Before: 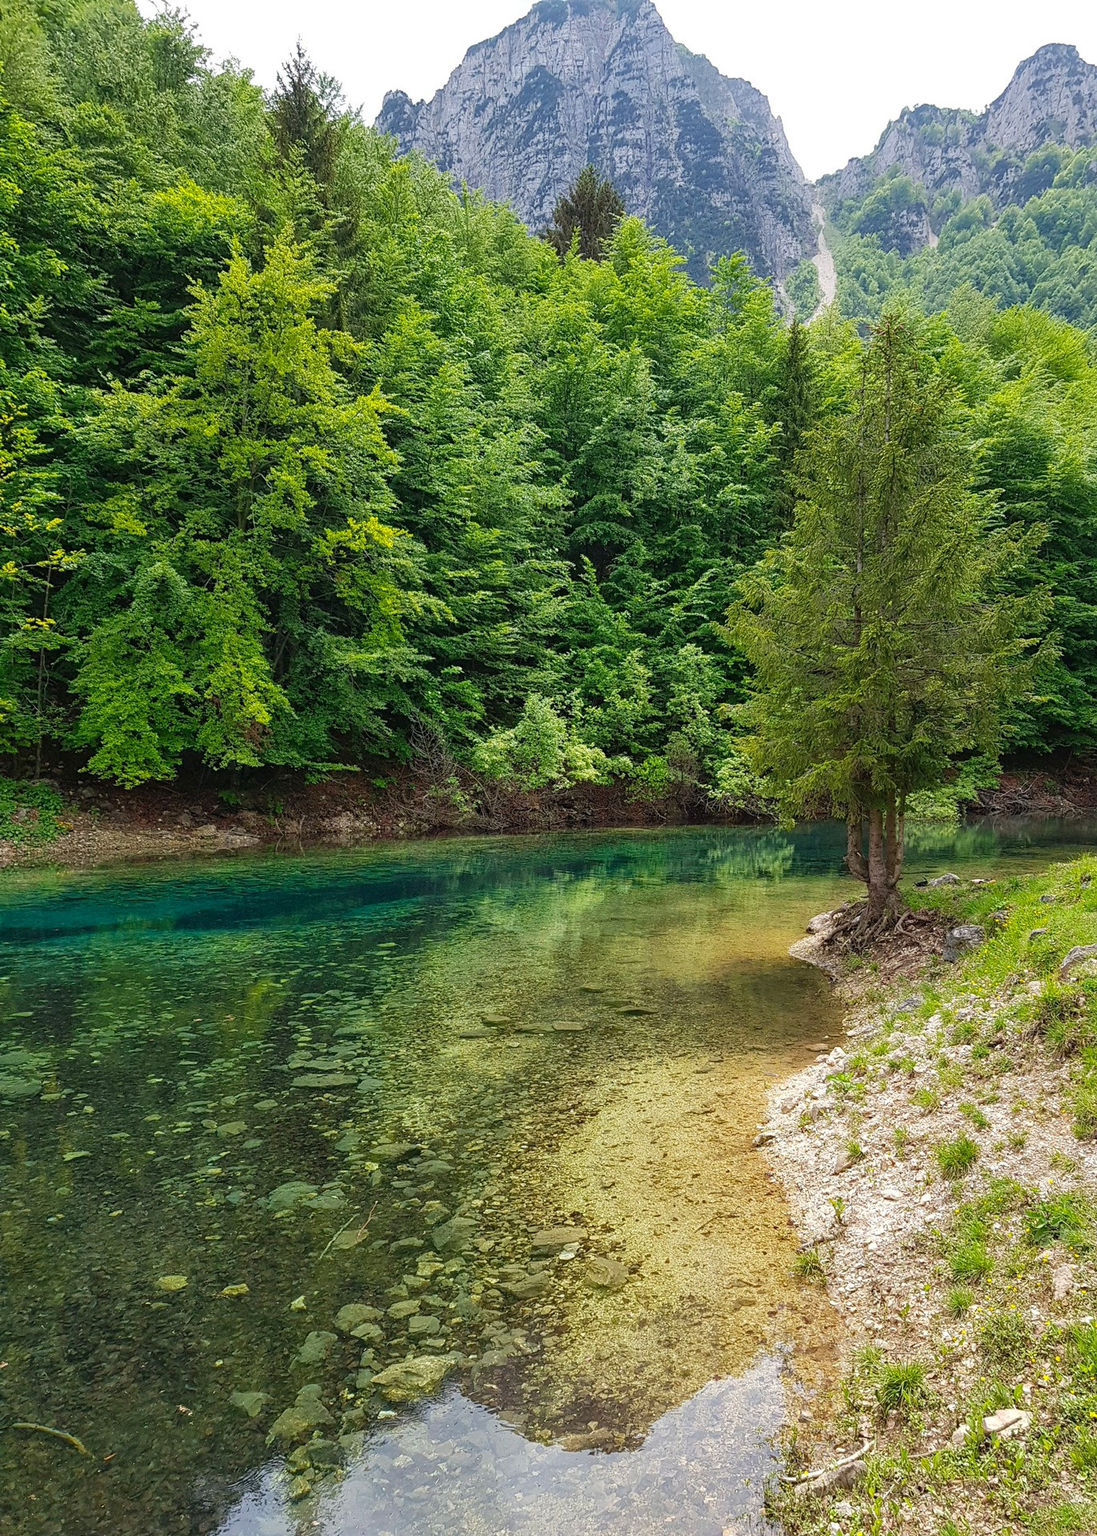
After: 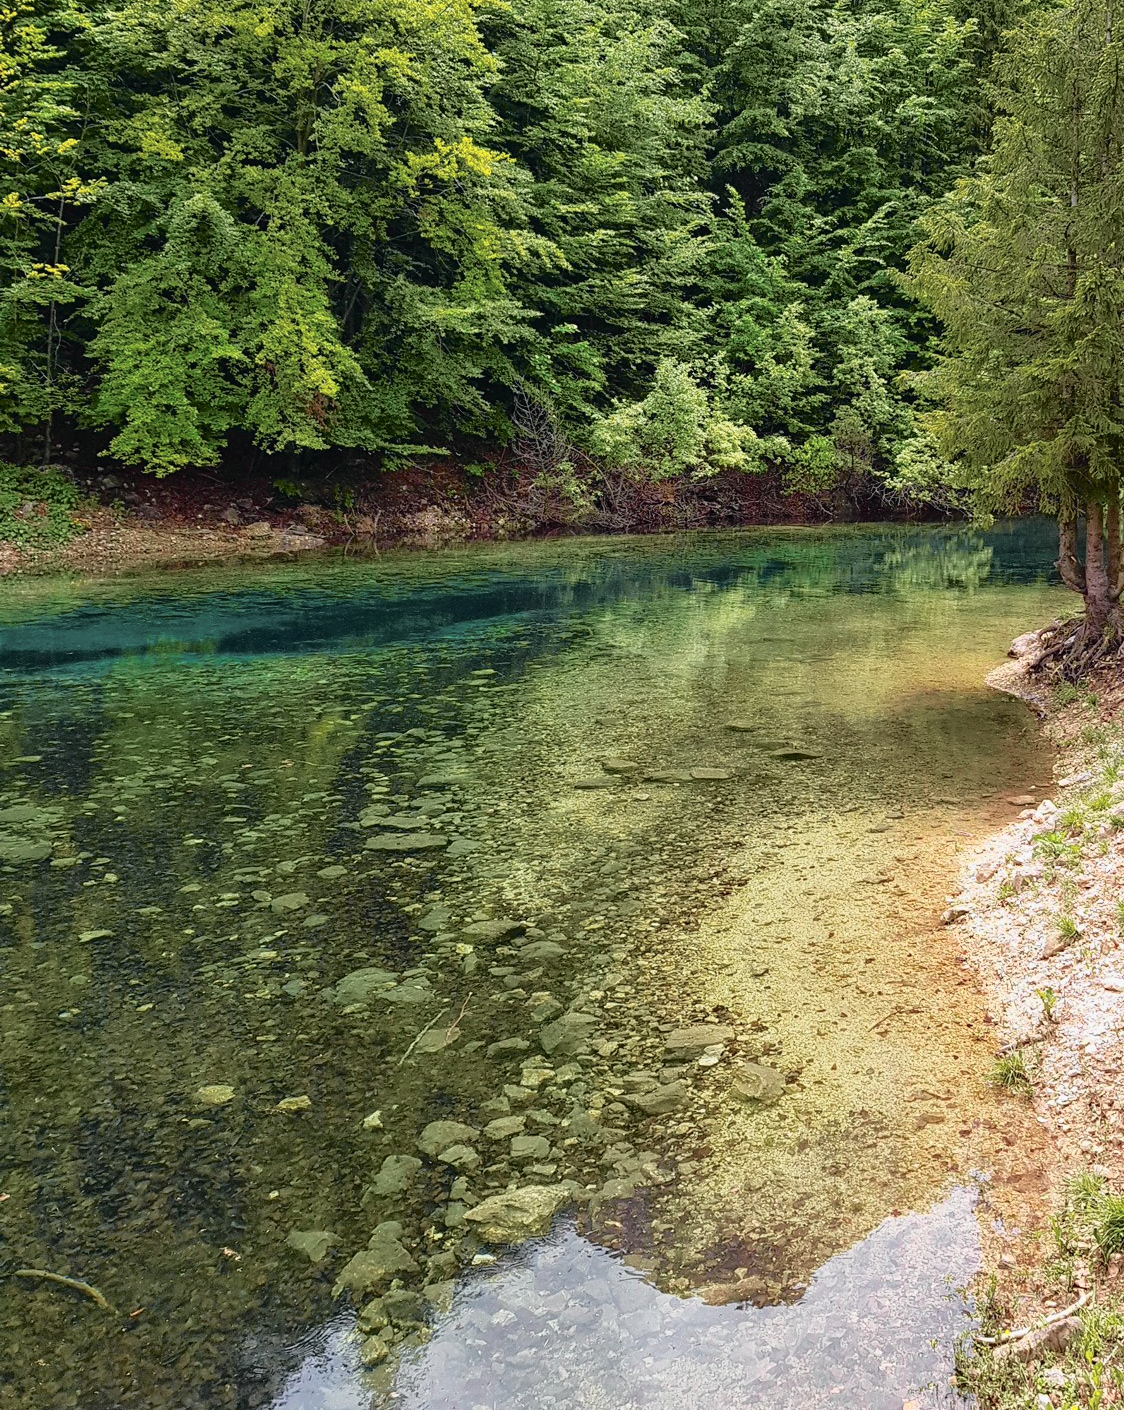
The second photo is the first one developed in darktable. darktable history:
crop: top 26.531%, right 17.959%
tone curve: curves: ch0 [(0, 0.009) (0.105, 0.08) (0.195, 0.18) (0.283, 0.316) (0.384, 0.434) (0.485, 0.531) (0.638, 0.69) (0.81, 0.872) (1, 0.977)]; ch1 [(0, 0) (0.161, 0.092) (0.35, 0.33) (0.379, 0.401) (0.456, 0.469) (0.498, 0.502) (0.52, 0.536) (0.586, 0.617) (0.635, 0.655) (1, 1)]; ch2 [(0, 0) (0.371, 0.362) (0.437, 0.437) (0.483, 0.484) (0.53, 0.515) (0.56, 0.571) (0.622, 0.606) (1, 1)], color space Lab, independent channels, preserve colors none
